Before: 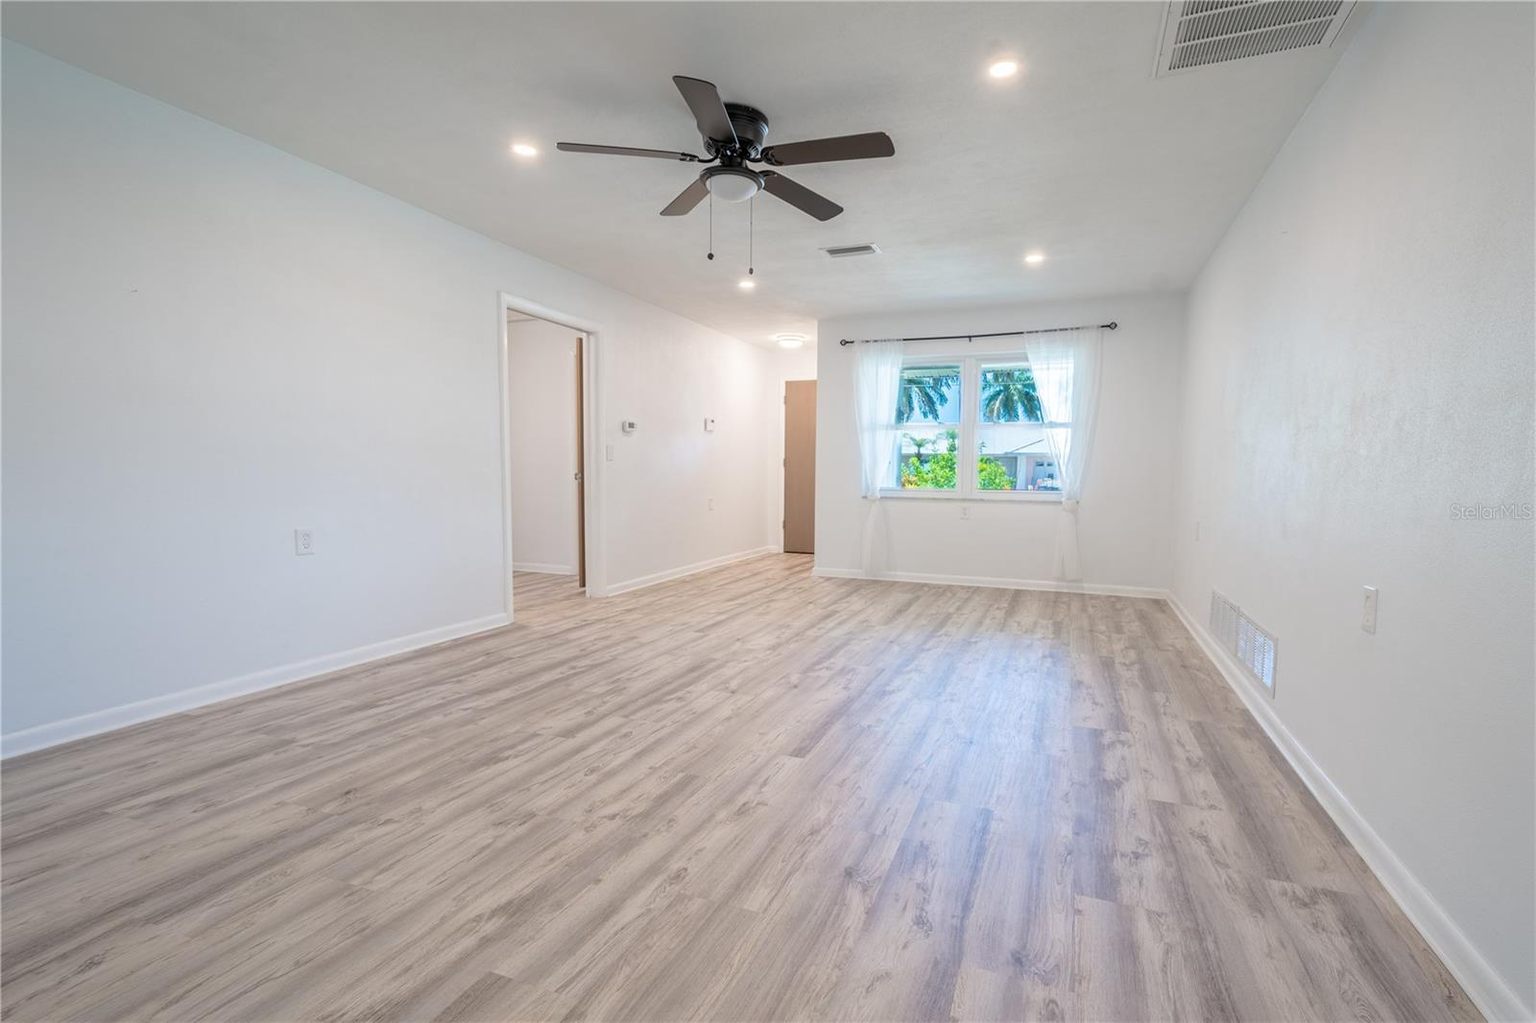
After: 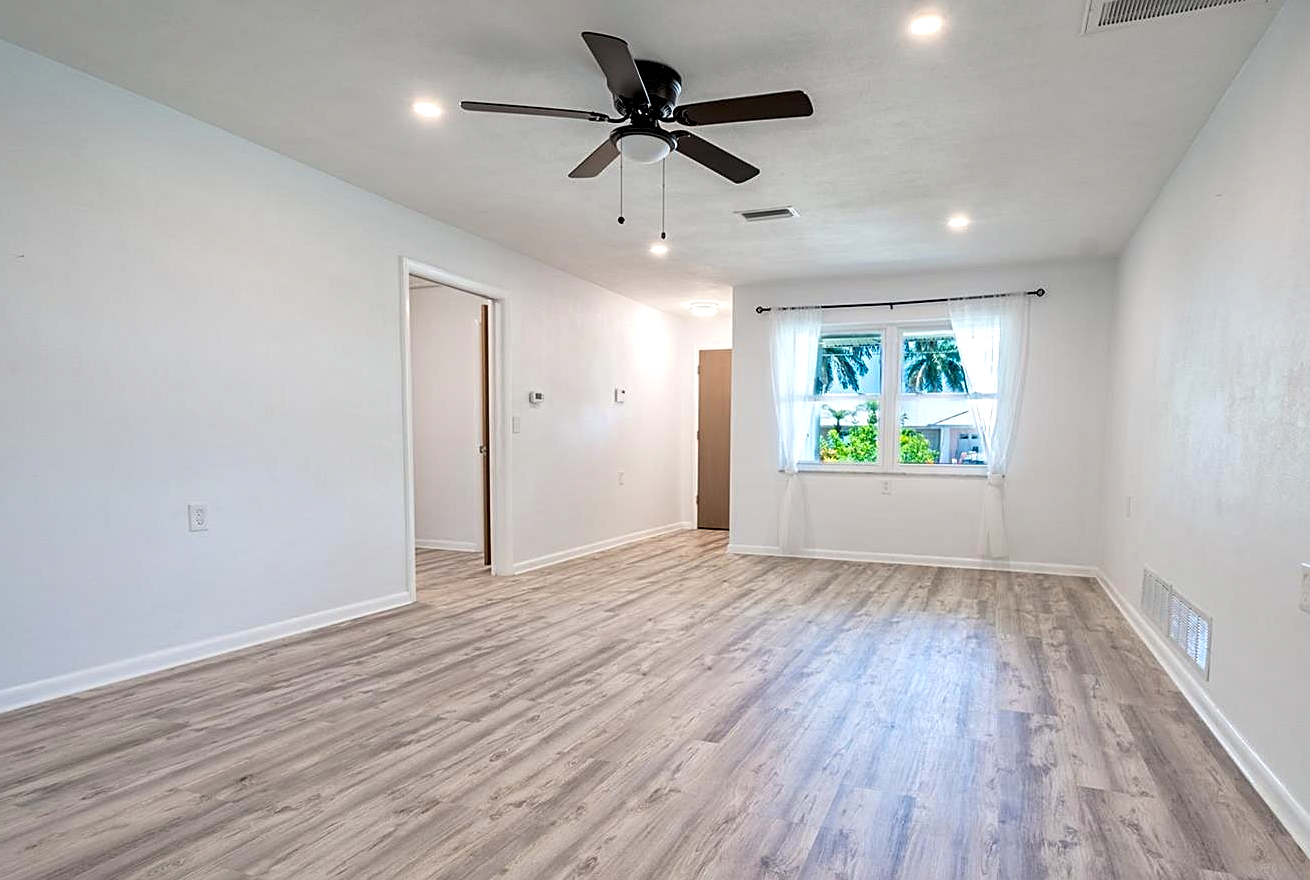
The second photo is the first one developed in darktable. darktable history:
sharpen: on, module defaults
crop and rotate: left 7.554%, top 4.425%, right 10.516%, bottom 12.933%
contrast equalizer: octaves 7, y [[0.6 ×6], [0.55 ×6], [0 ×6], [0 ×6], [0 ×6]]
